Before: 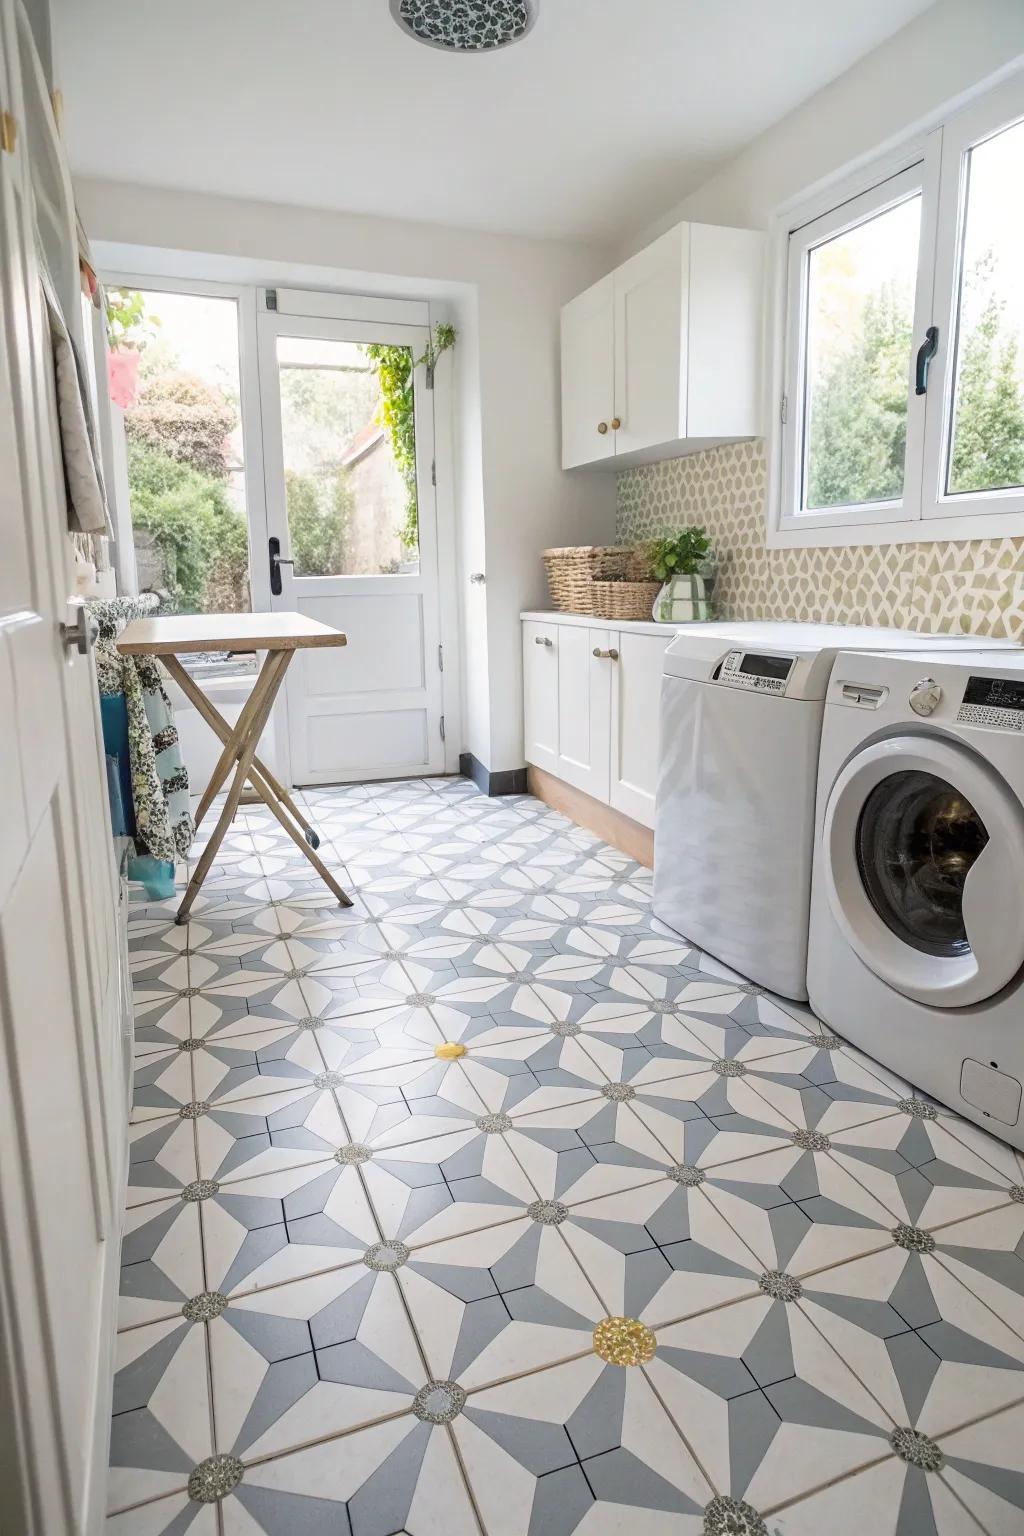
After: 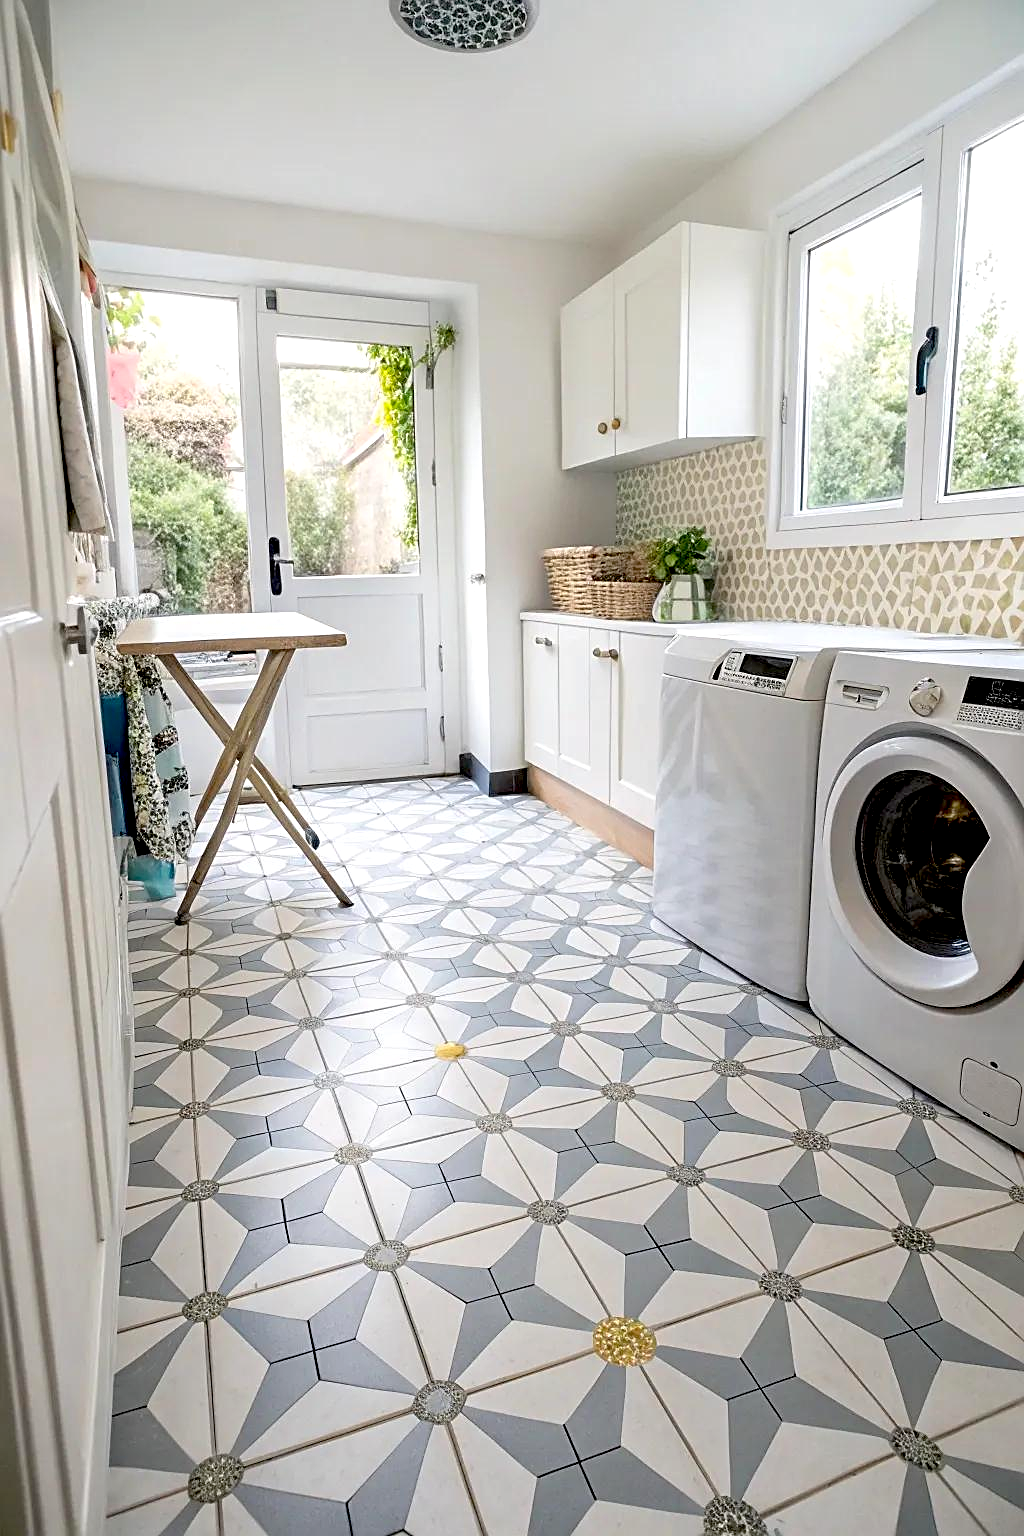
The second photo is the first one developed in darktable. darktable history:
exposure: black level correction 0.025, exposure 0.182 EV, compensate highlight preservation false
sharpen: on, module defaults
